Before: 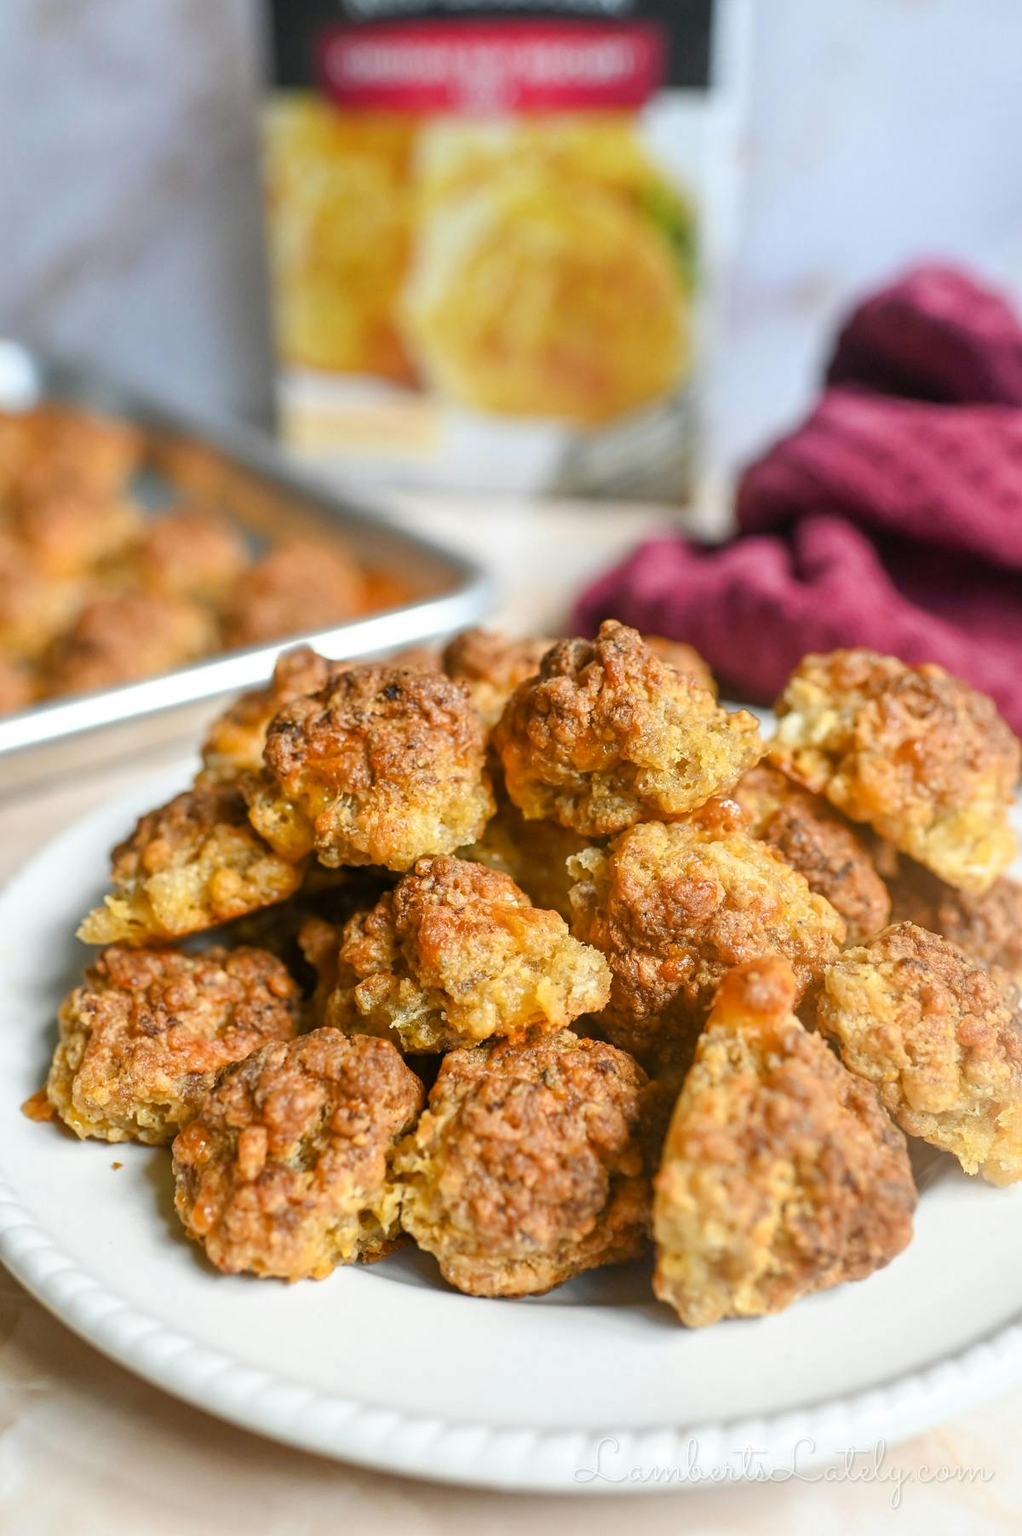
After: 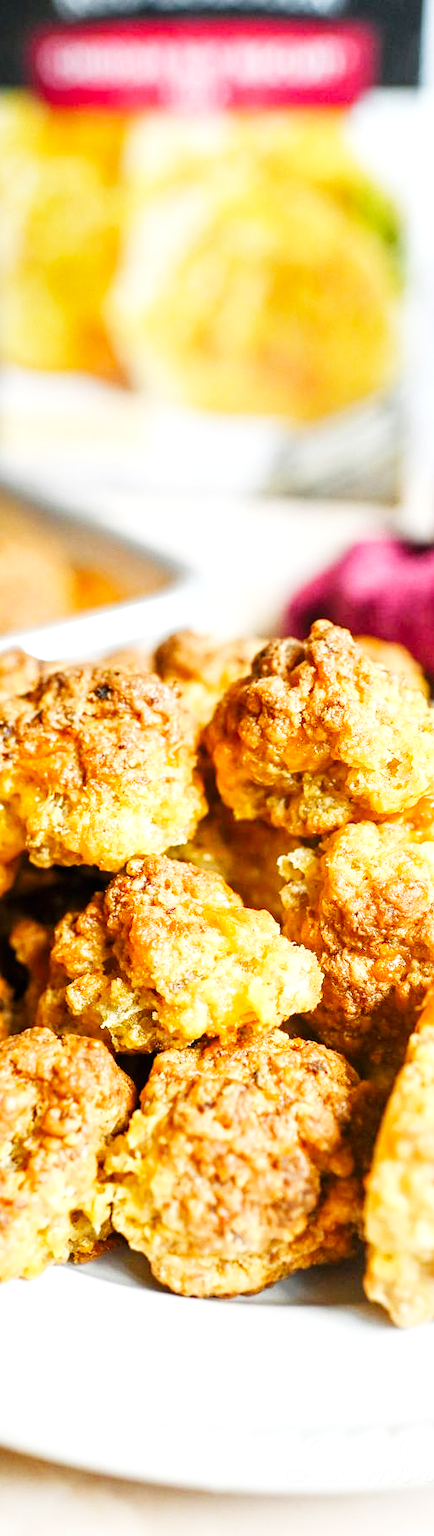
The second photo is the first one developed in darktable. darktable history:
crop: left 28.291%, right 29.193%
local contrast: highlights 104%, shadows 99%, detail 120%, midtone range 0.2
base curve: curves: ch0 [(0, 0.003) (0.001, 0.002) (0.006, 0.004) (0.02, 0.022) (0.048, 0.086) (0.094, 0.234) (0.162, 0.431) (0.258, 0.629) (0.385, 0.8) (0.548, 0.918) (0.751, 0.988) (1, 1)], preserve colors none
